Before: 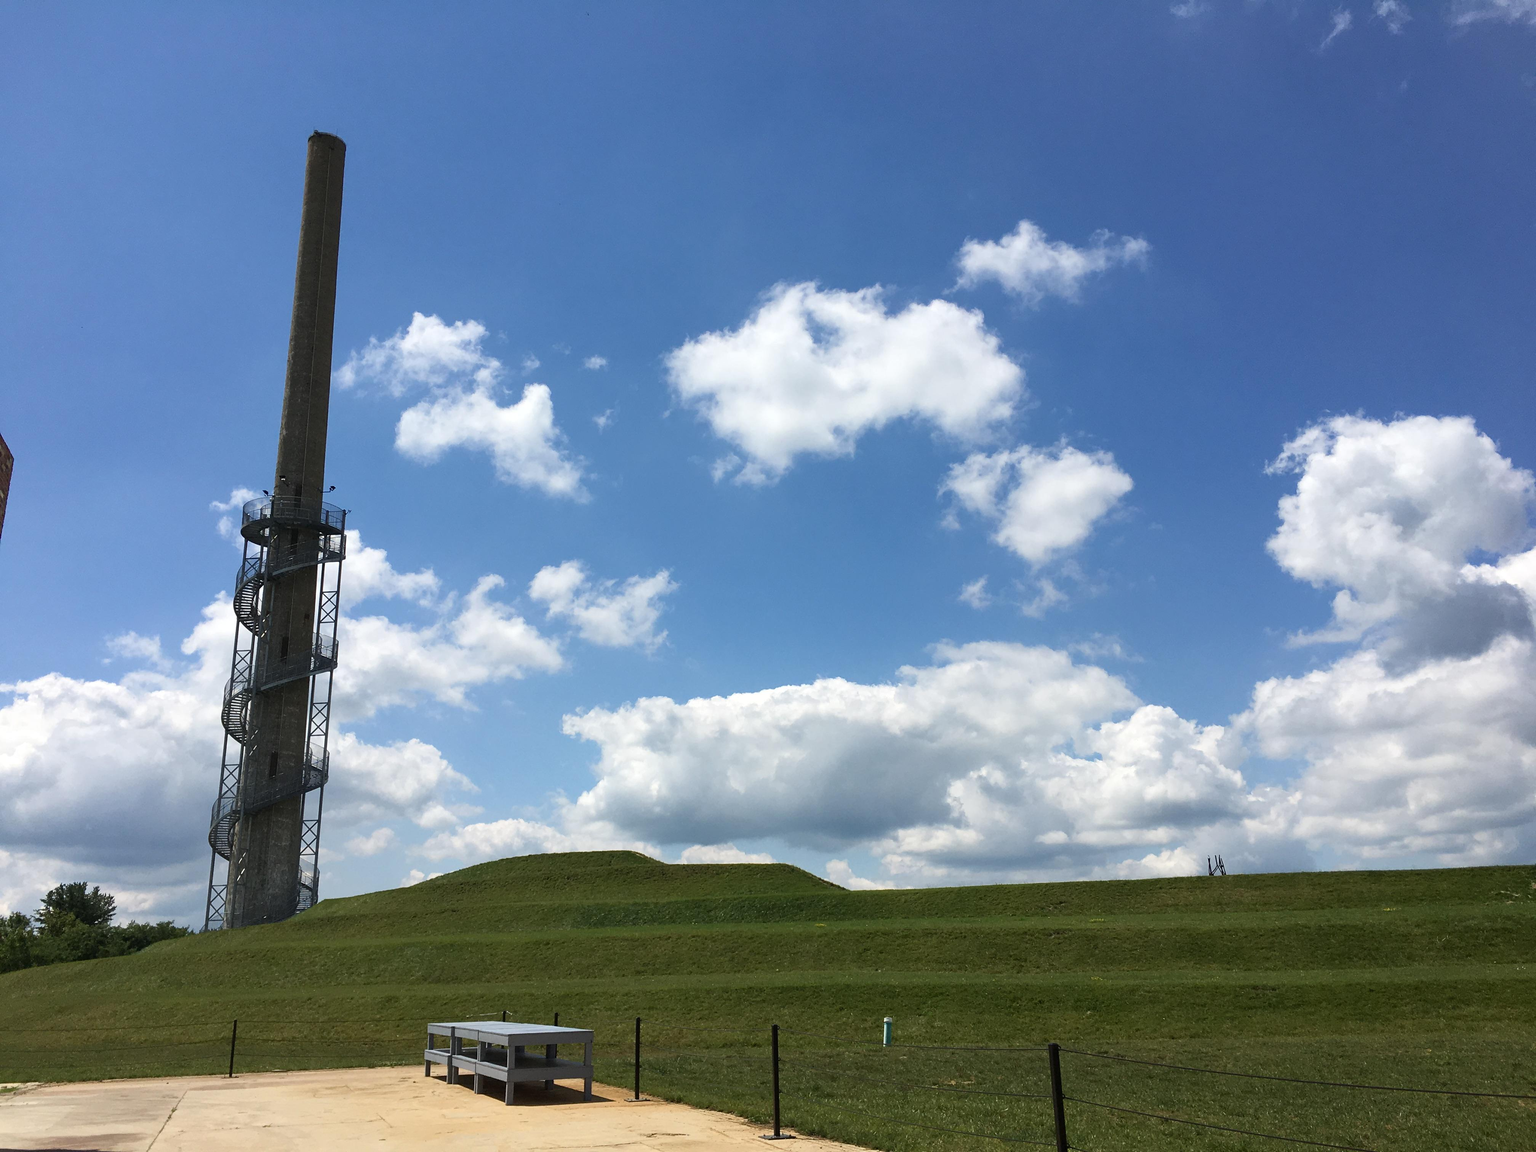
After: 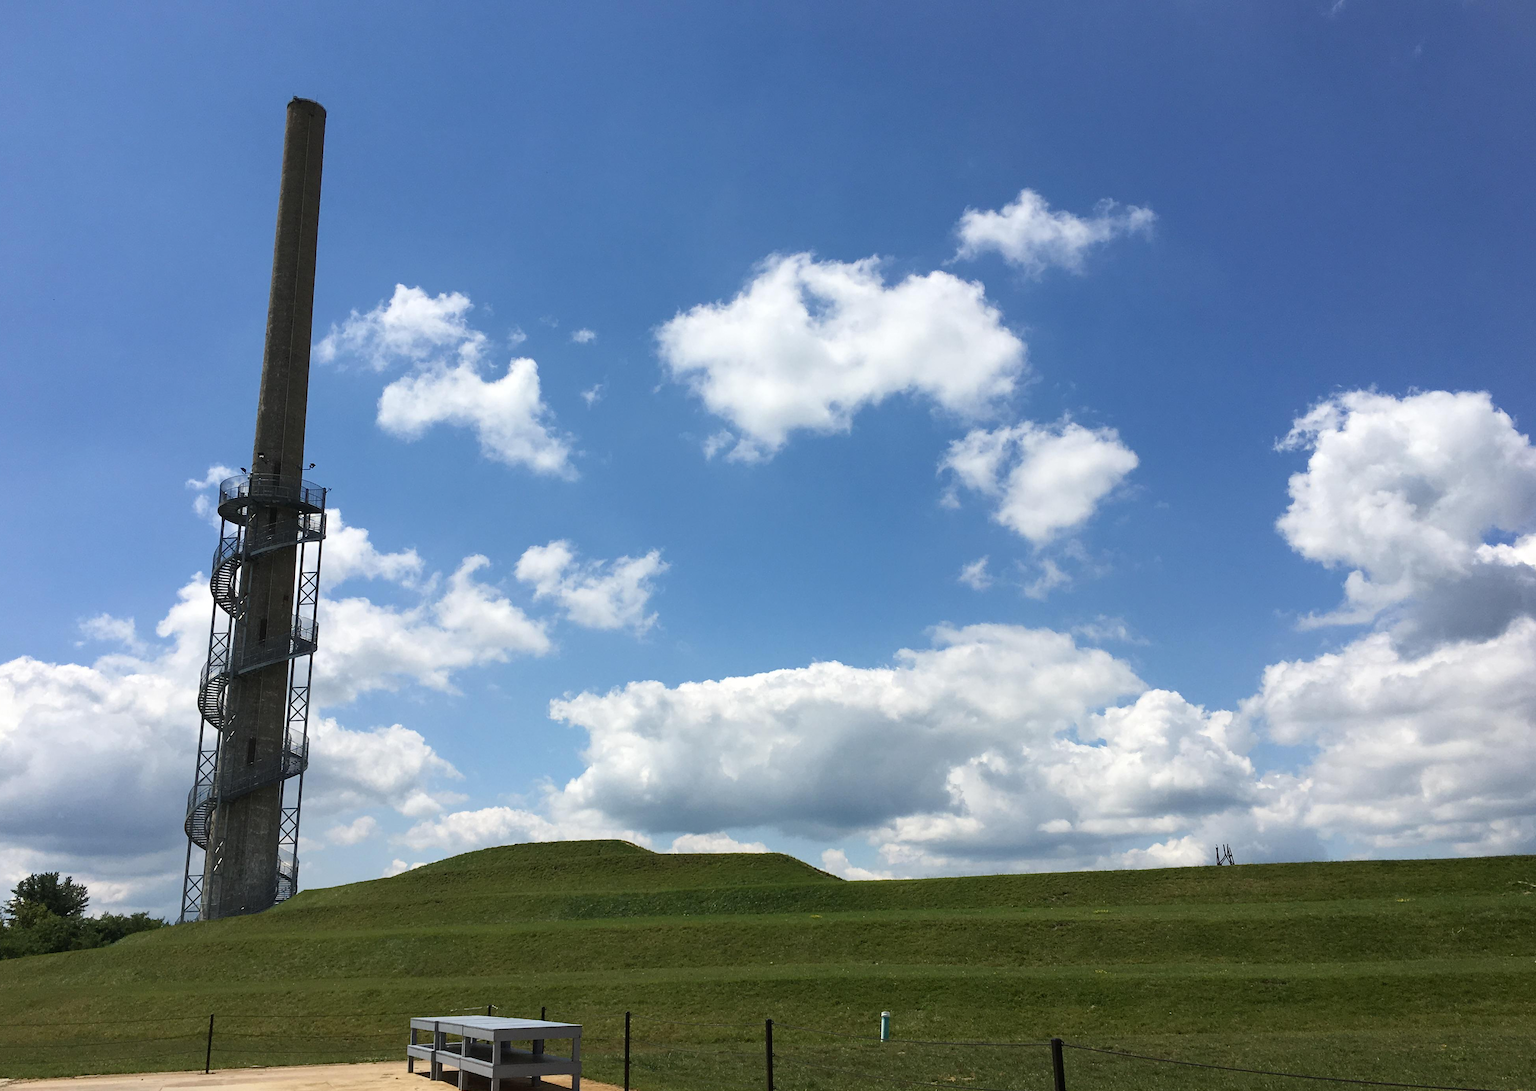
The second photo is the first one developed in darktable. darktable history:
crop: left 1.964%, top 3.251%, right 1.122%, bottom 4.933%
tone equalizer: on, module defaults
grain: coarseness 0.81 ISO, strength 1.34%, mid-tones bias 0%
